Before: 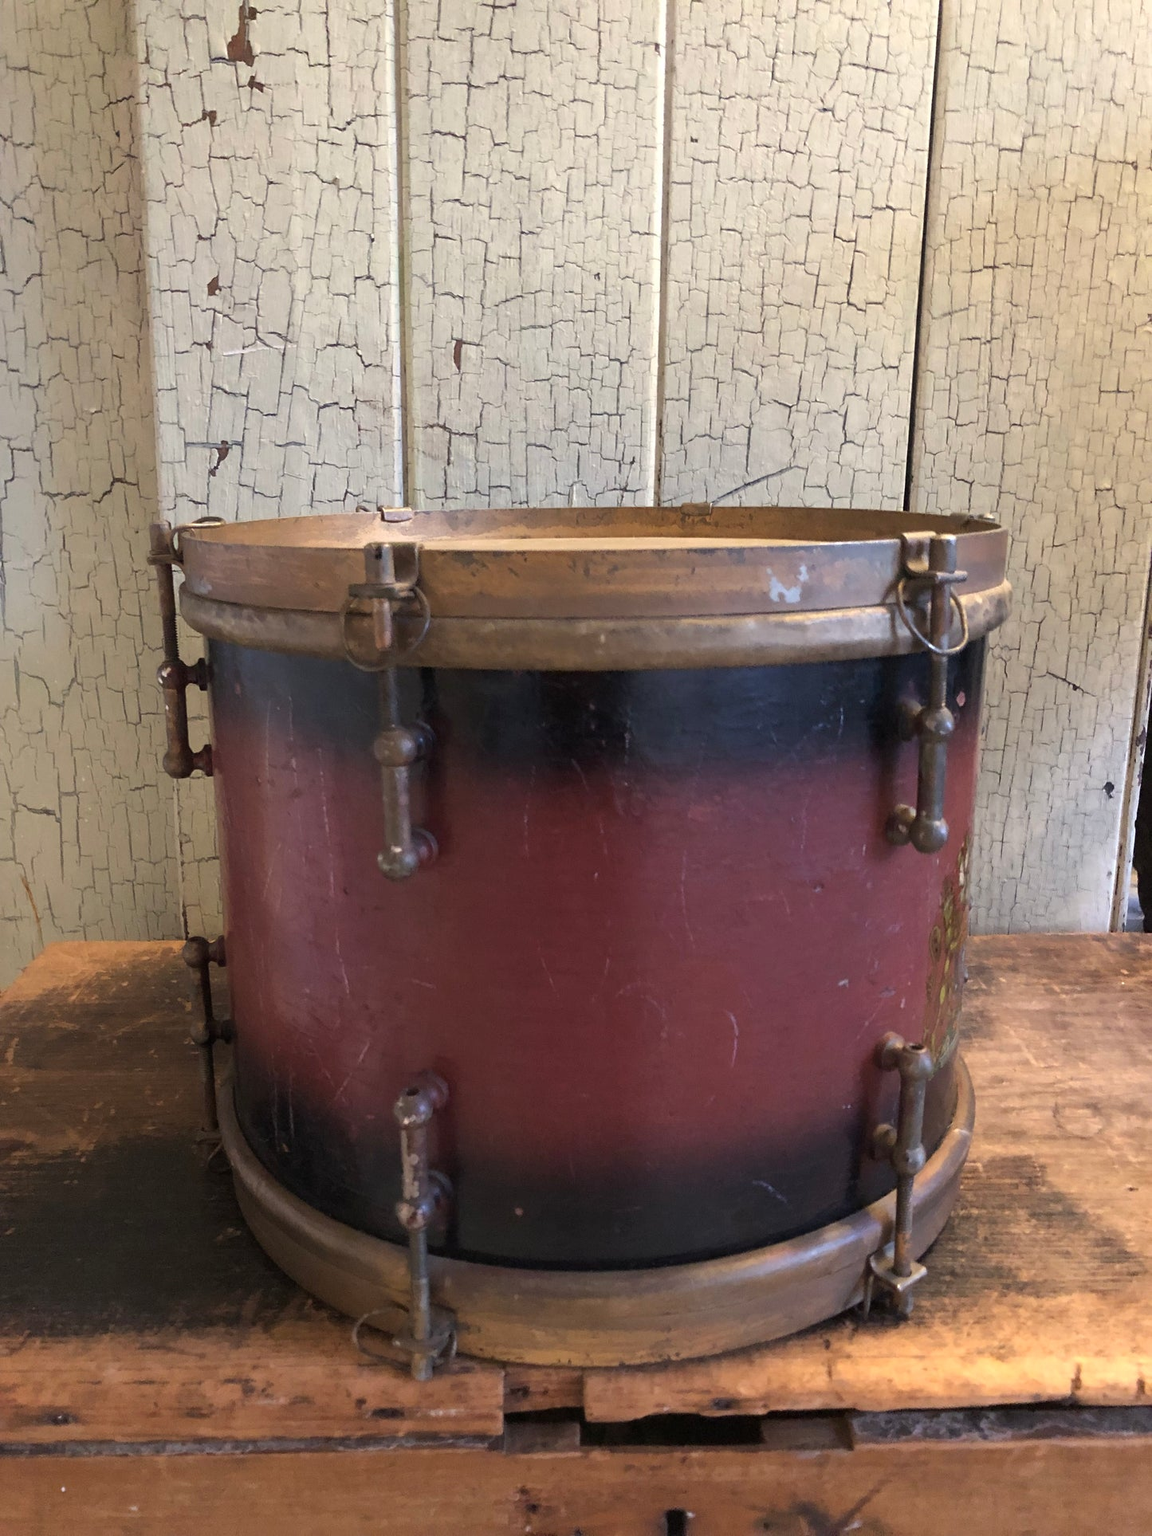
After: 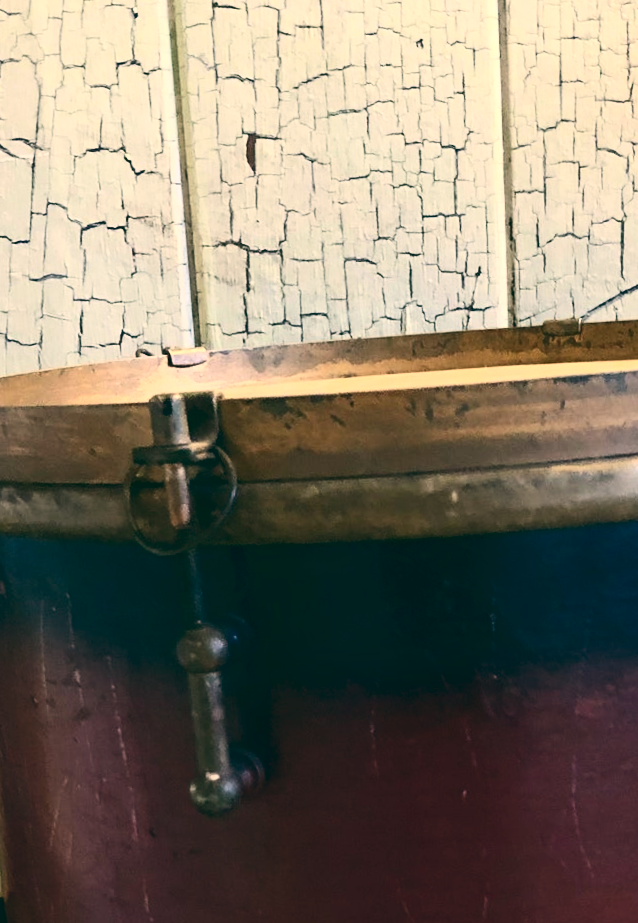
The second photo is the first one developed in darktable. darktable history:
crop: left 20.248%, top 10.86%, right 35.675%, bottom 34.321%
rotate and perspective: rotation -3.52°, crop left 0.036, crop right 0.964, crop top 0.081, crop bottom 0.919
color balance: lift [1.005, 0.99, 1.007, 1.01], gamma [1, 0.979, 1.011, 1.021], gain [0.923, 1.098, 1.025, 0.902], input saturation 90.45%, contrast 7.73%, output saturation 105.91%
contrast brightness saturation: contrast 0.4, brightness 0.05, saturation 0.25
